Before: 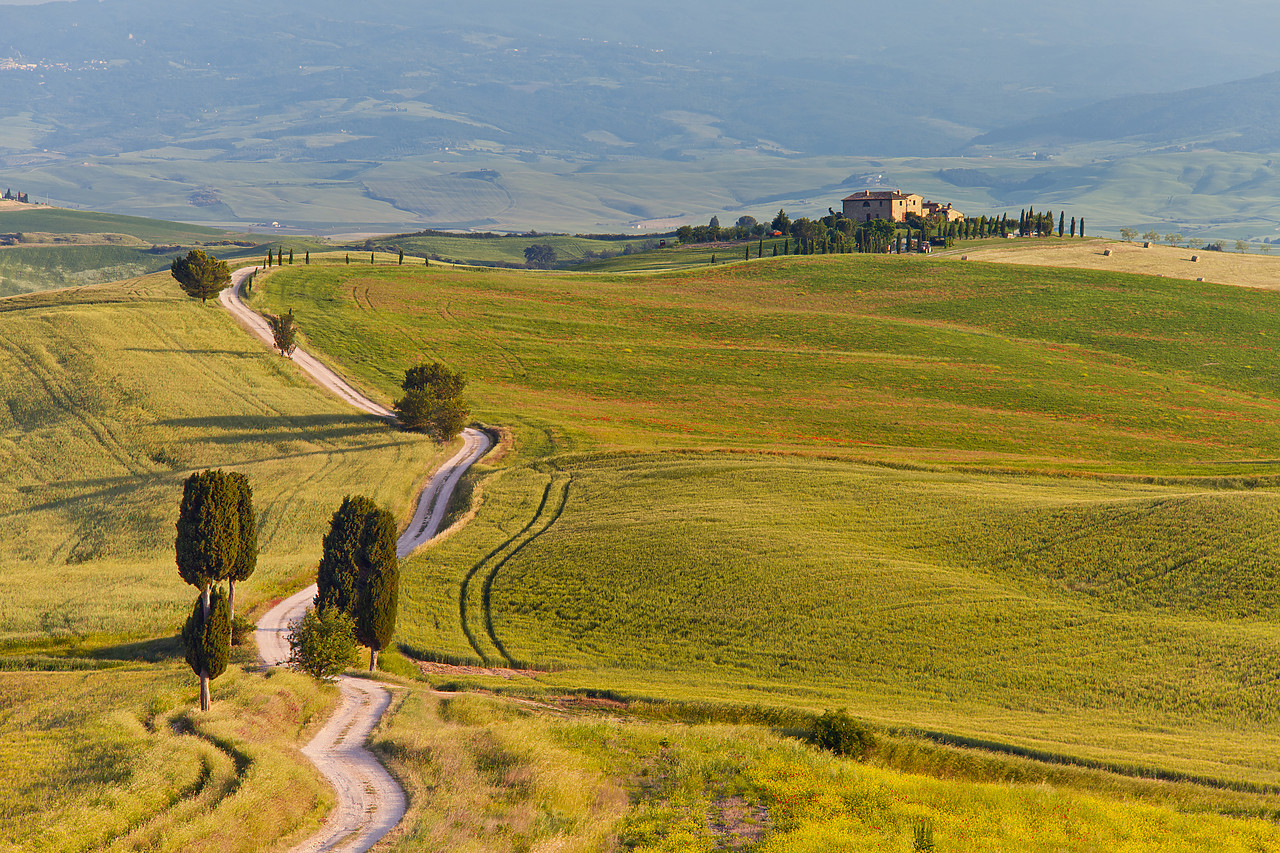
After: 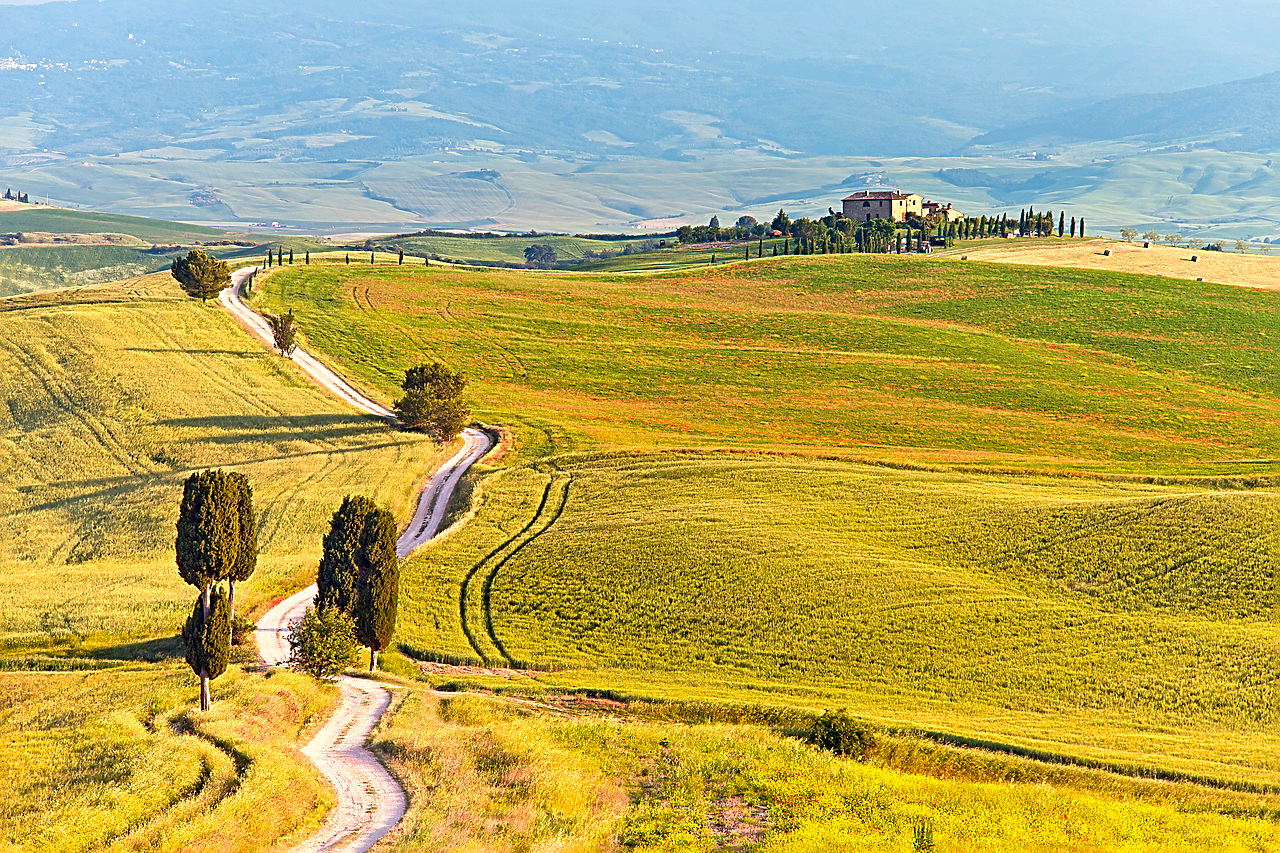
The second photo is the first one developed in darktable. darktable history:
exposure: exposure 0.669 EV, compensate highlight preservation false
sharpen: radius 2.676, amount 0.669
